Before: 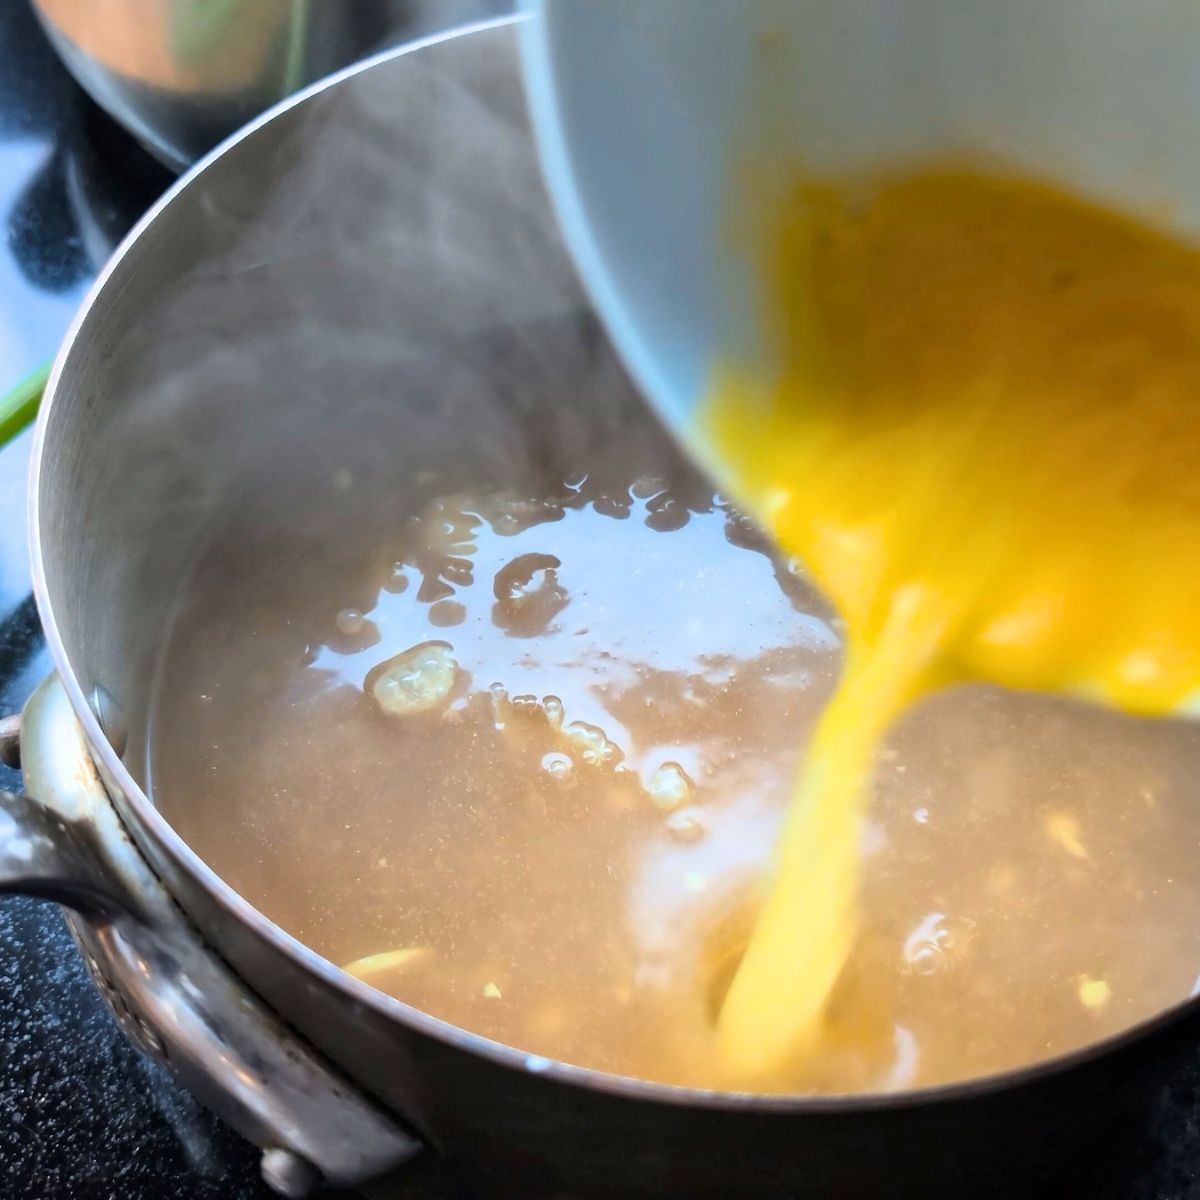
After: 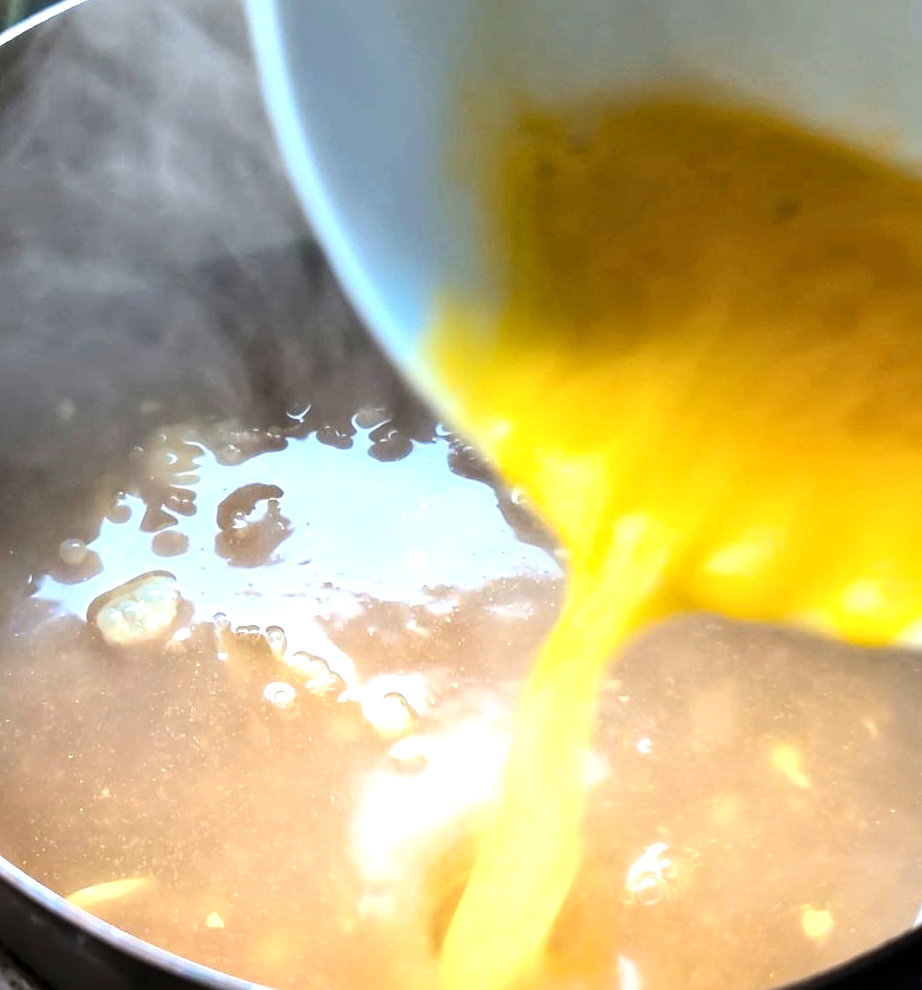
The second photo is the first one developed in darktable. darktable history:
sharpen: amount 0.203
crop: left 23.131%, top 5.912%, bottom 11.538%
tone equalizer: -8 EV -0.732 EV, -7 EV -0.739 EV, -6 EV -0.594 EV, -5 EV -0.399 EV, -3 EV 0.395 EV, -2 EV 0.6 EV, -1 EV 0.687 EV, +0 EV 0.722 EV, edges refinement/feathering 500, mask exposure compensation -1.57 EV, preserve details no
